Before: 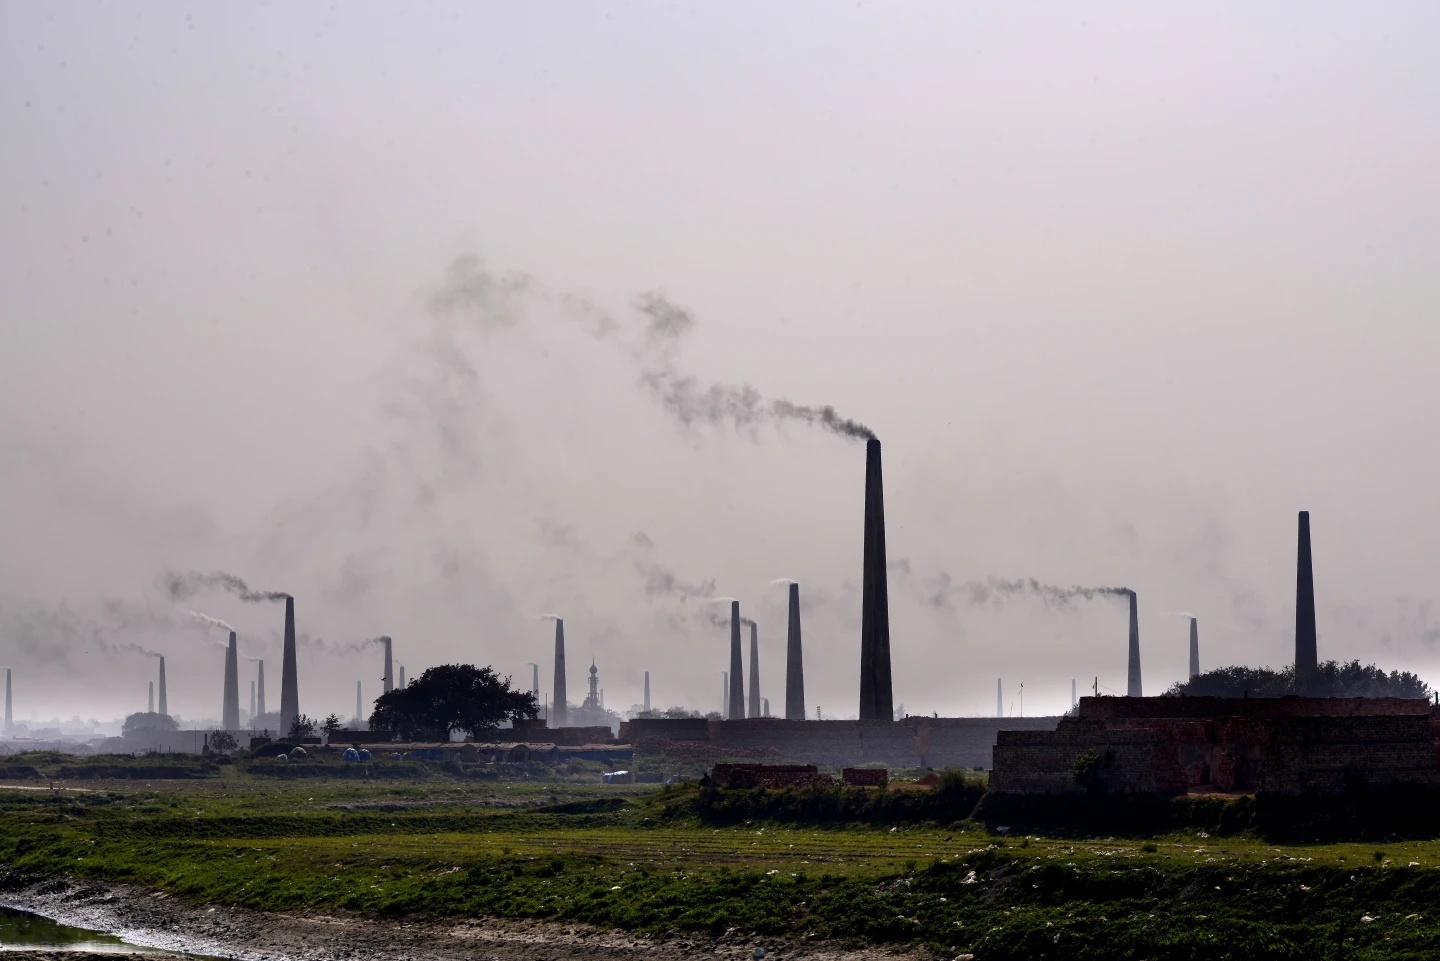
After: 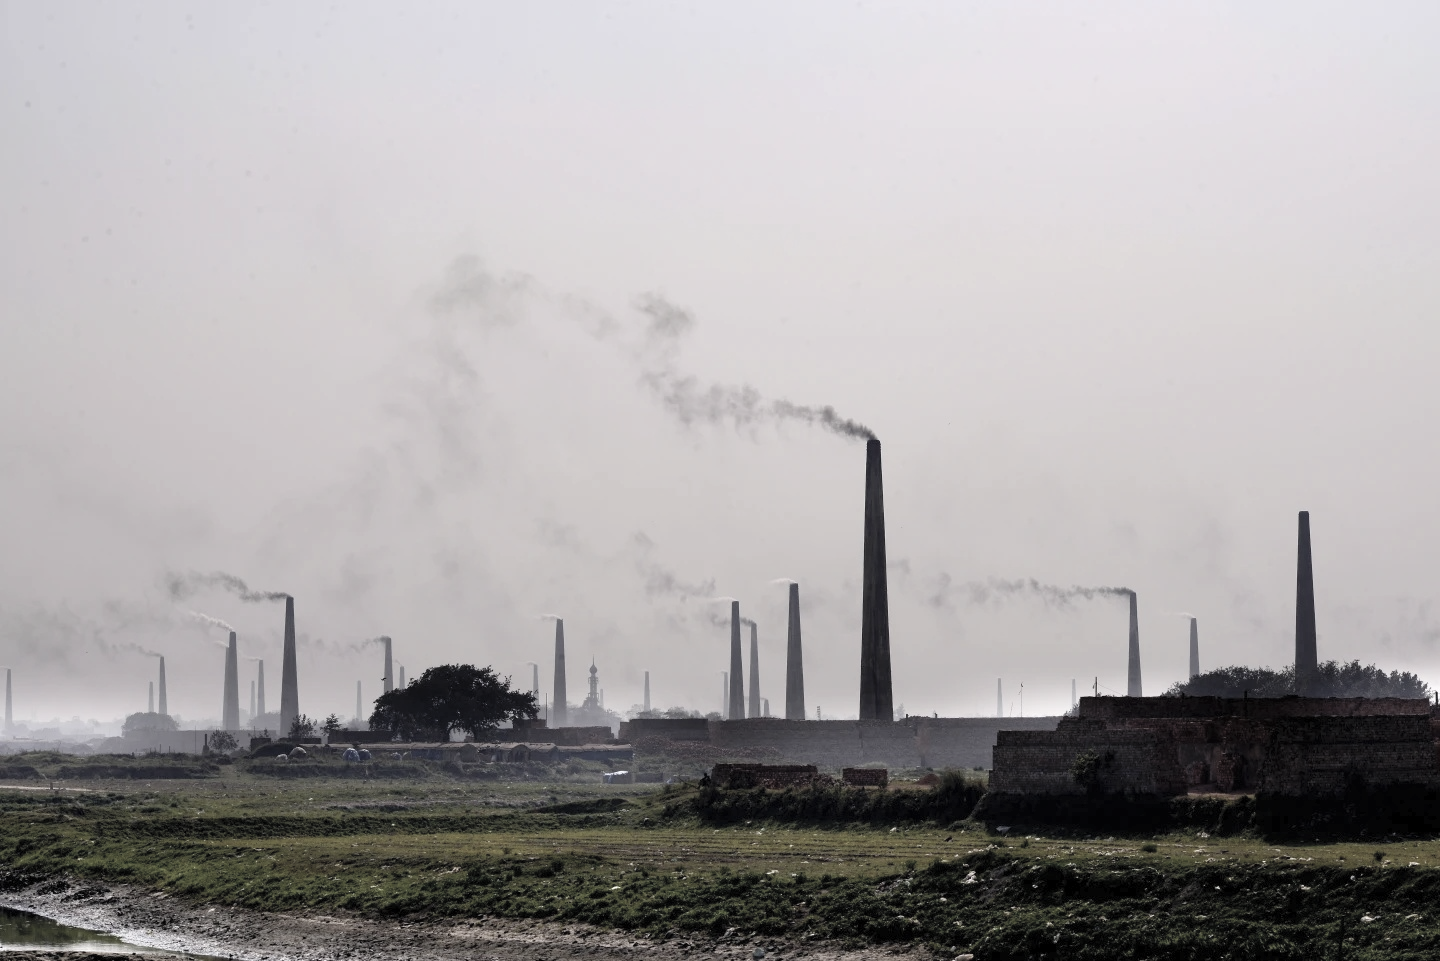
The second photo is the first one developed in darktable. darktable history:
contrast brightness saturation: brightness 0.185, saturation -0.504
